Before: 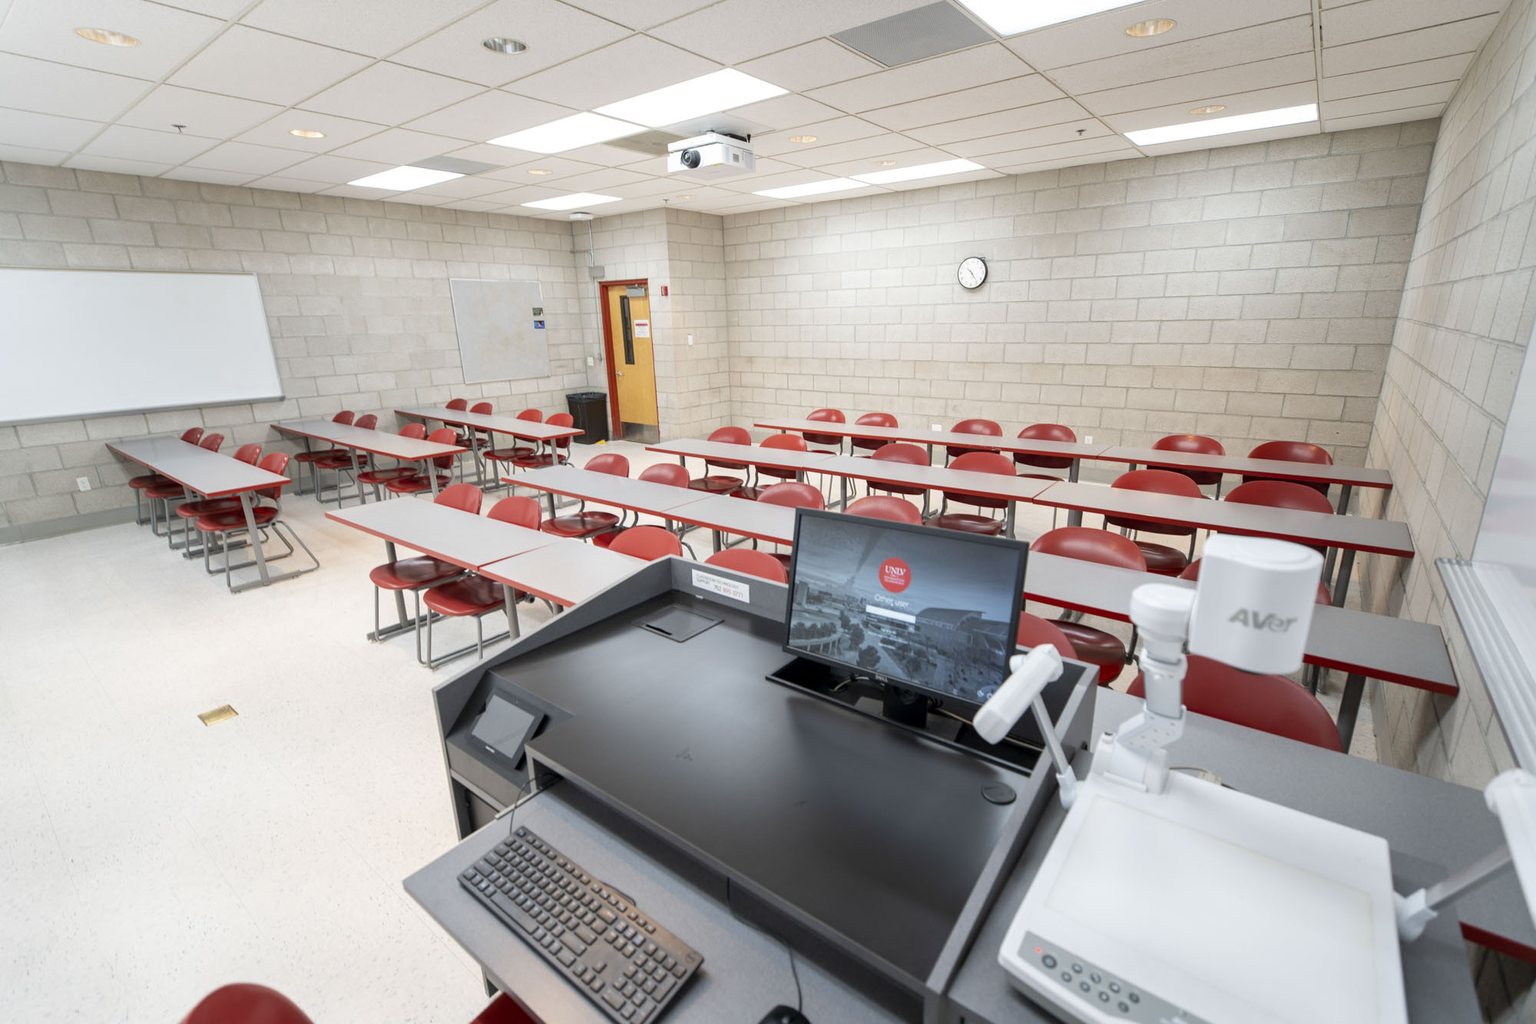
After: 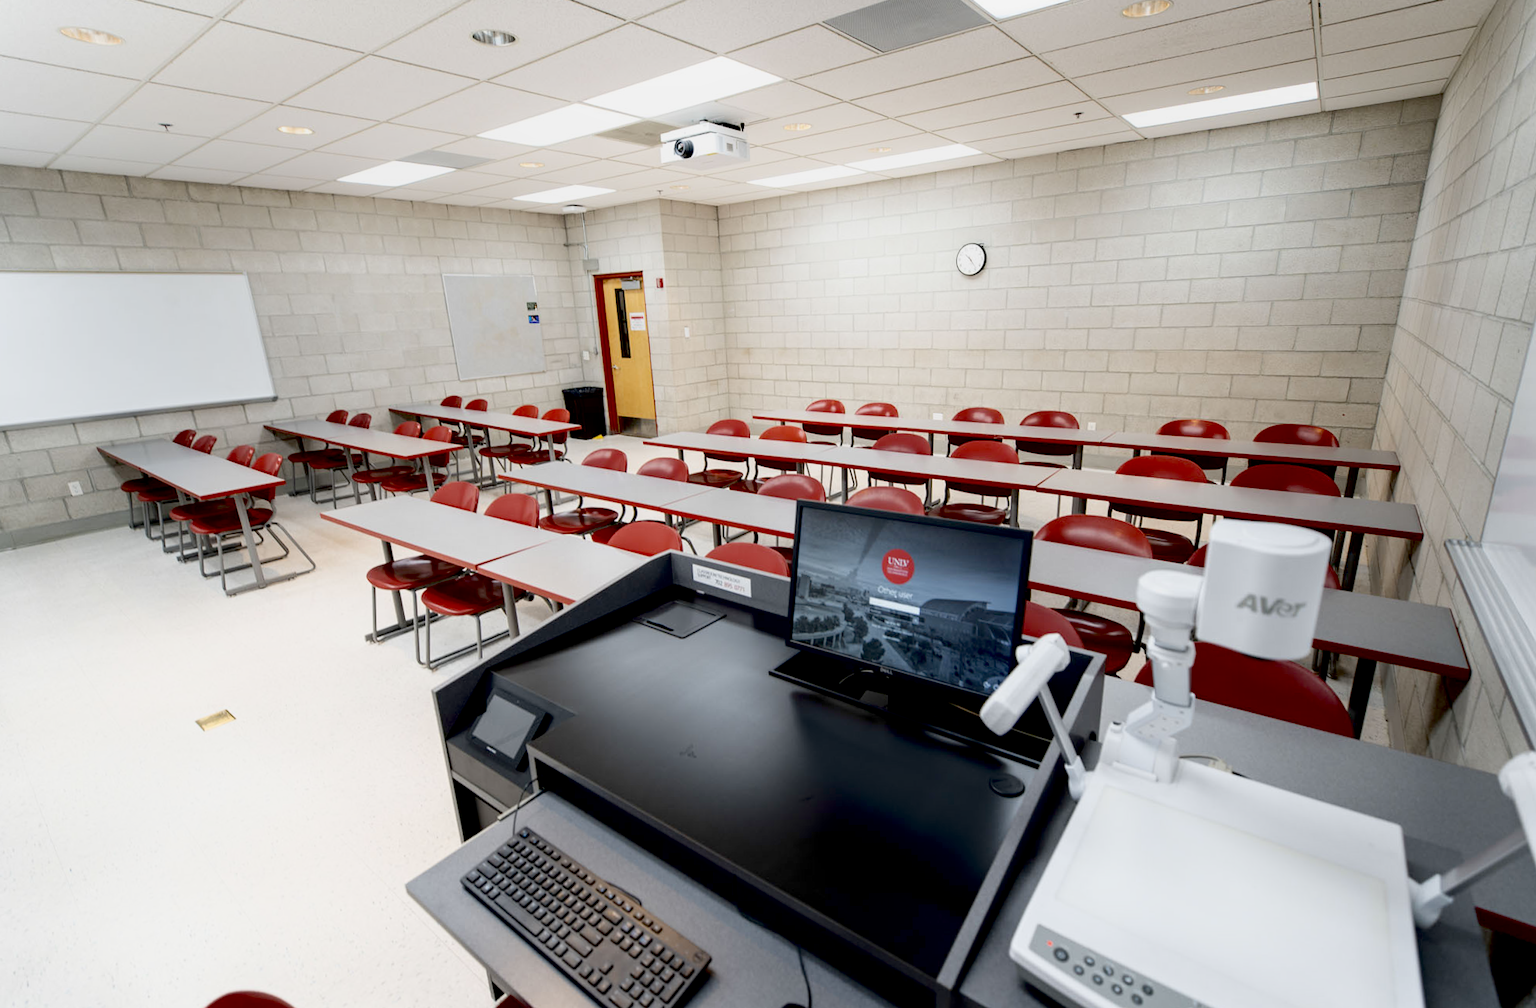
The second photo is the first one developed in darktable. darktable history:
rotate and perspective: rotation -1°, crop left 0.011, crop right 0.989, crop top 0.025, crop bottom 0.975
shadows and highlights: shadows -62.32, white point adjustment -5.22, highlights 61.59
exposure: black level correction 0.046, exposure -0.228 EV, compensate highlight preservation false
